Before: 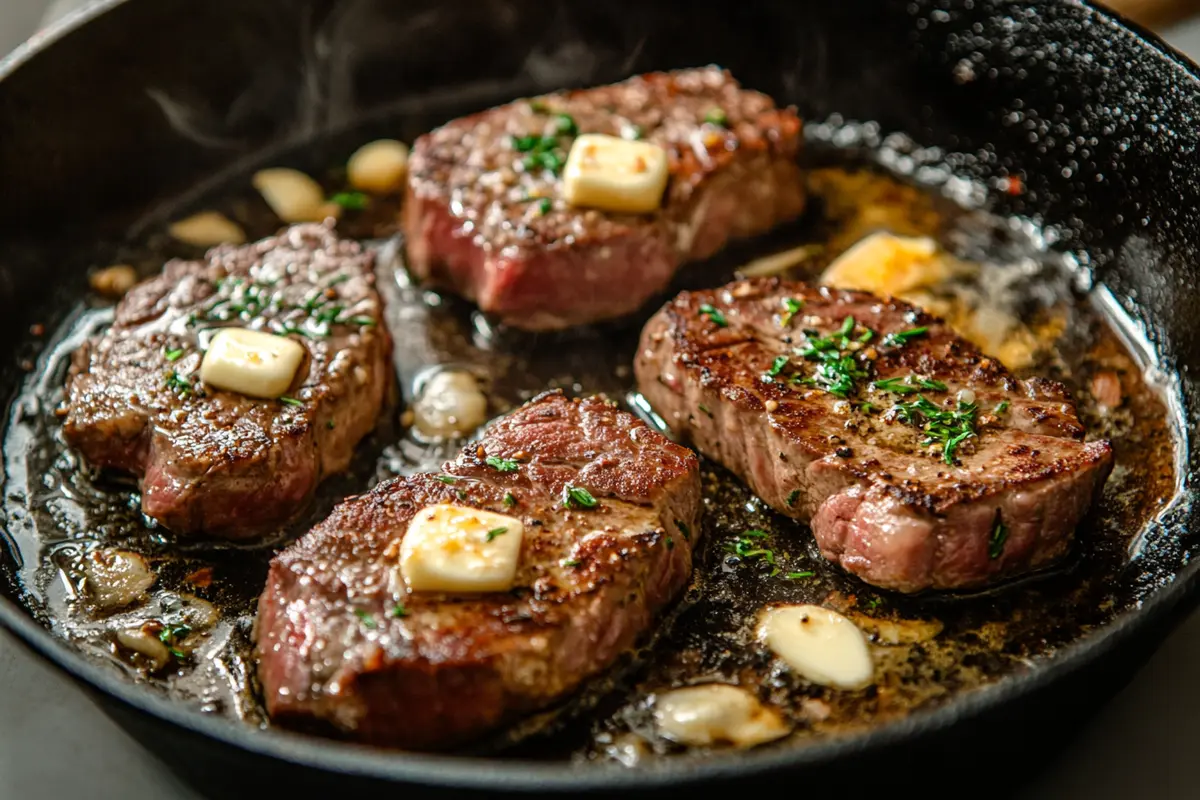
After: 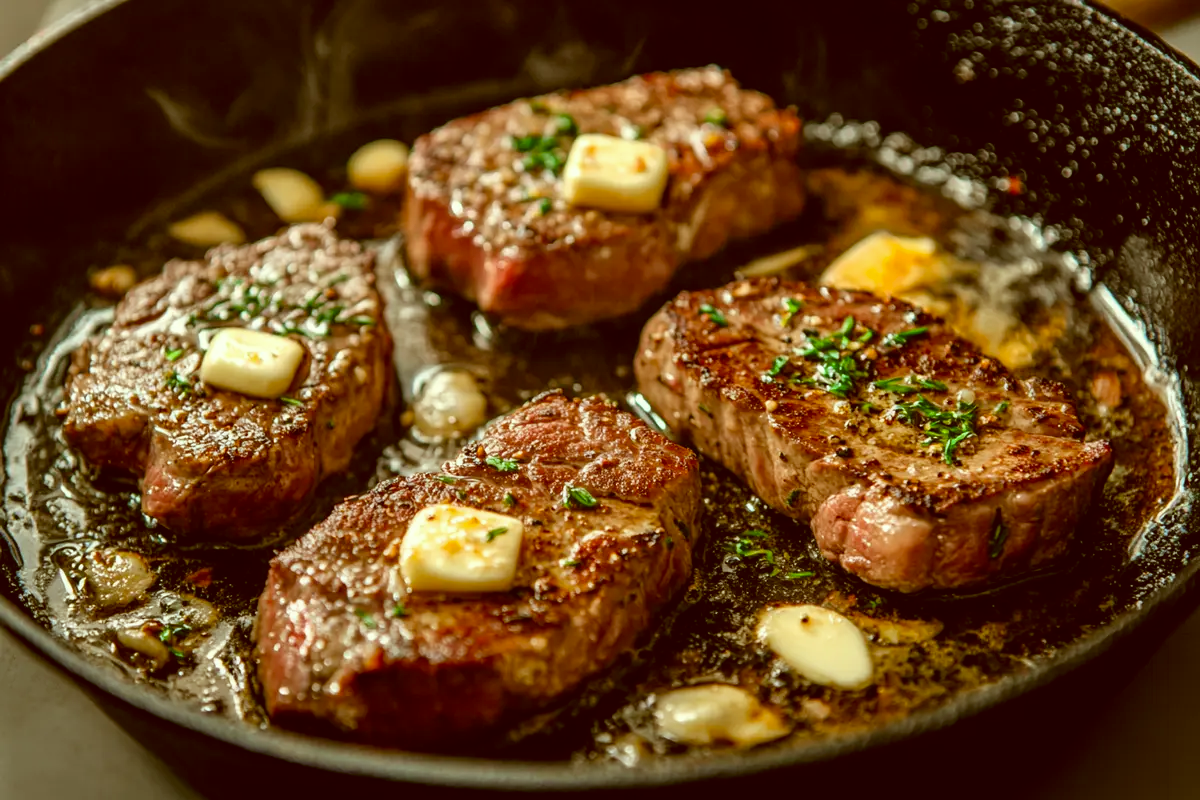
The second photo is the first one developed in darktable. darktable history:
exposure: compensate highlight preservation false
color correction: highlights a* -5.3, highlights b* 9.8, shadows a* 9.8, shadows b* 24.26
